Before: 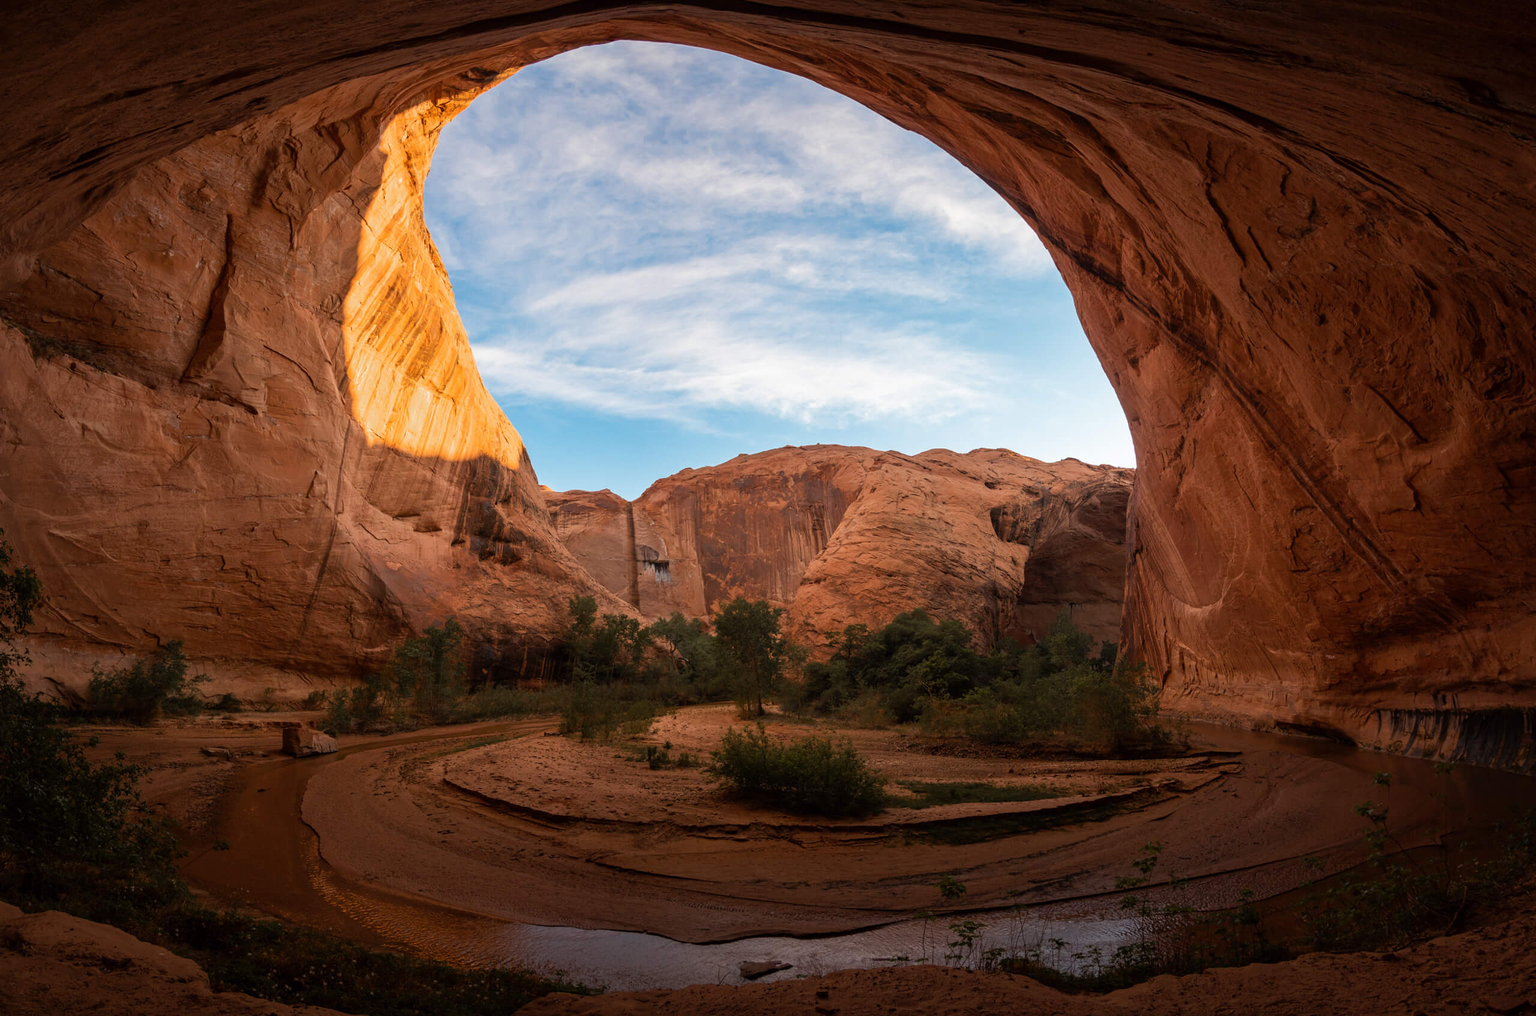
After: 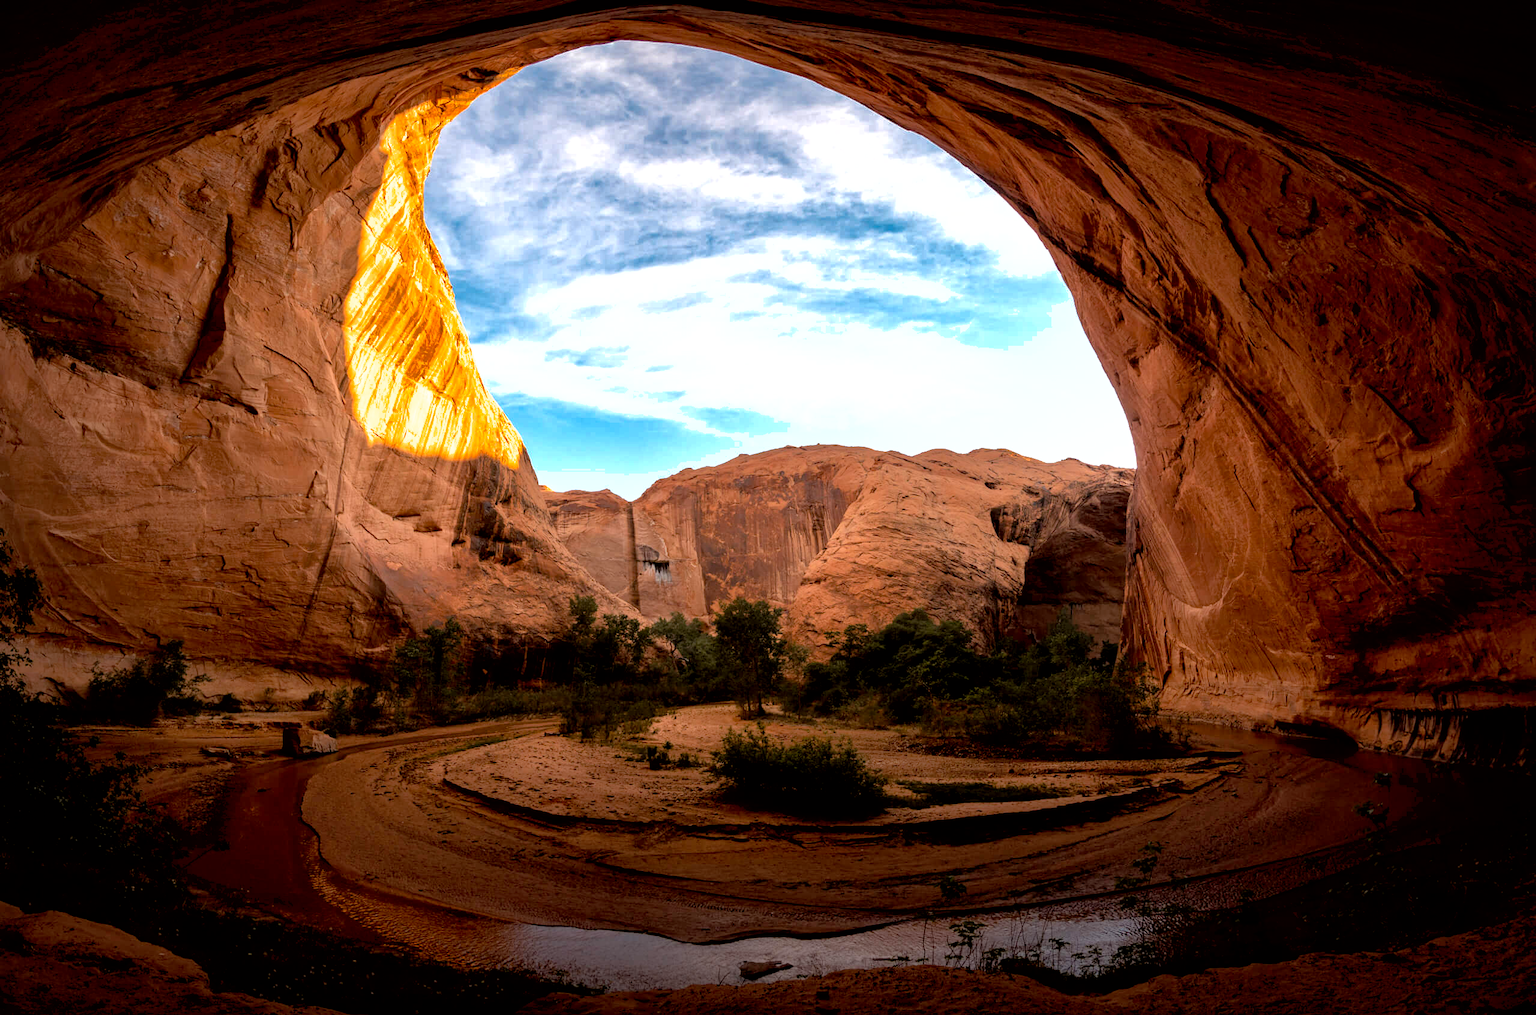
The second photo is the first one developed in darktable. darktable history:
tone equalizer: -8 EV -0.747 EV, -7 EV -0.701 EV, -6 EV -0.638 EV, -5 EV -0.415 EV, -3 EV 0.391 EV, -2 EV 0.6 EV, -1 EV 0.684 EV, +0 EV 0.779 EV
contrast brightness saturation: saturation -0.058
shadows and highlights: shadows 39.3, highlights -60.02
exposure: black level correction 0.011, compensate highlight preservation false
